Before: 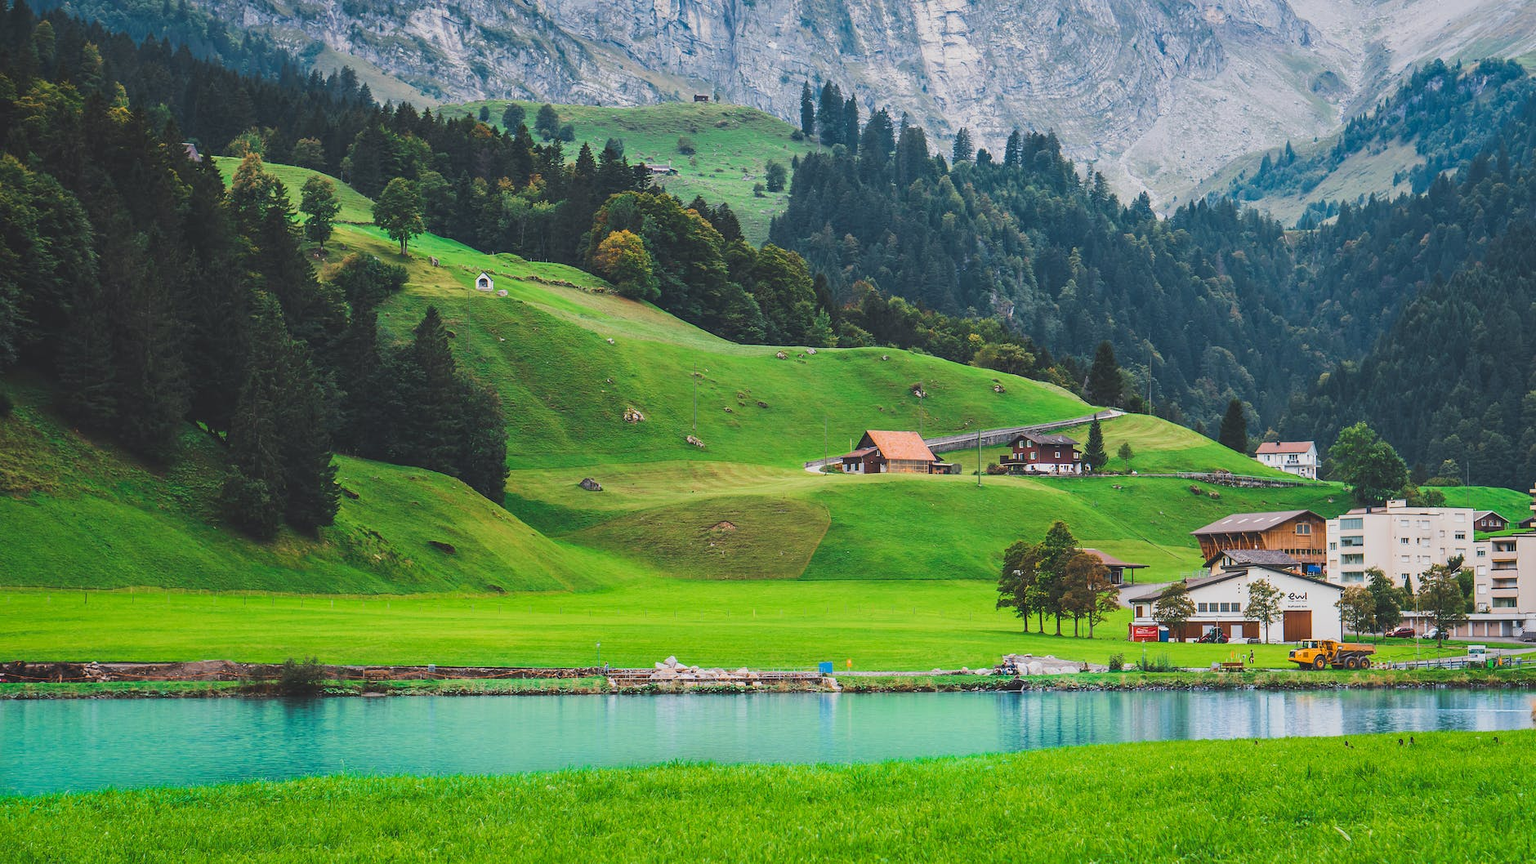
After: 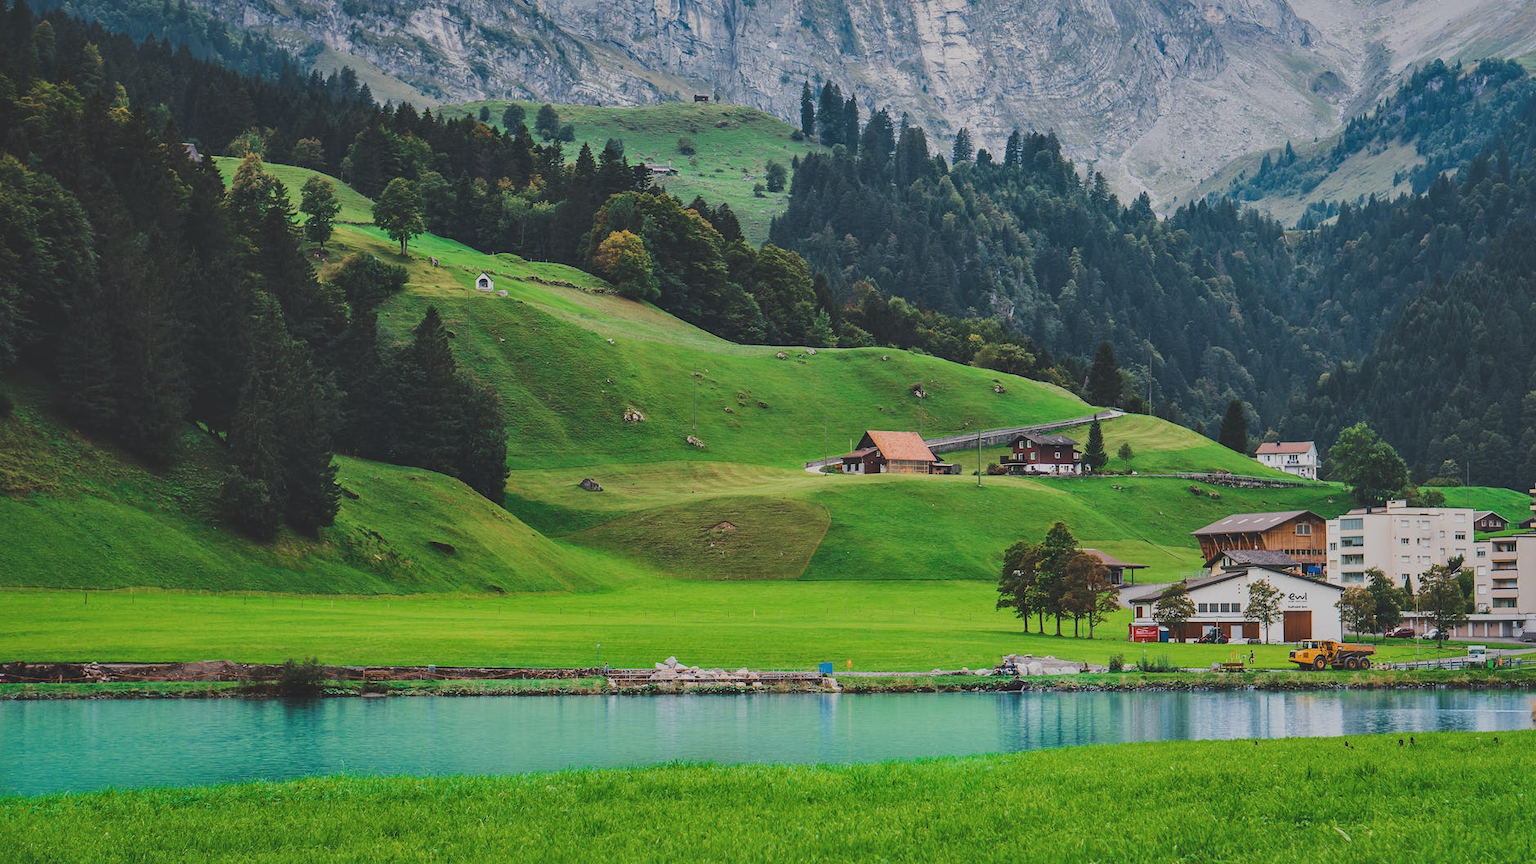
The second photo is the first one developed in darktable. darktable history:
exposure: black level correction -0.015, exposure -0.507 EV, compensate exposure bias true, compensate highlight preservation false
local contrast: mode bilateral grid, contrast 26, coarseness 49, detail 121%, midtone range 0.2
